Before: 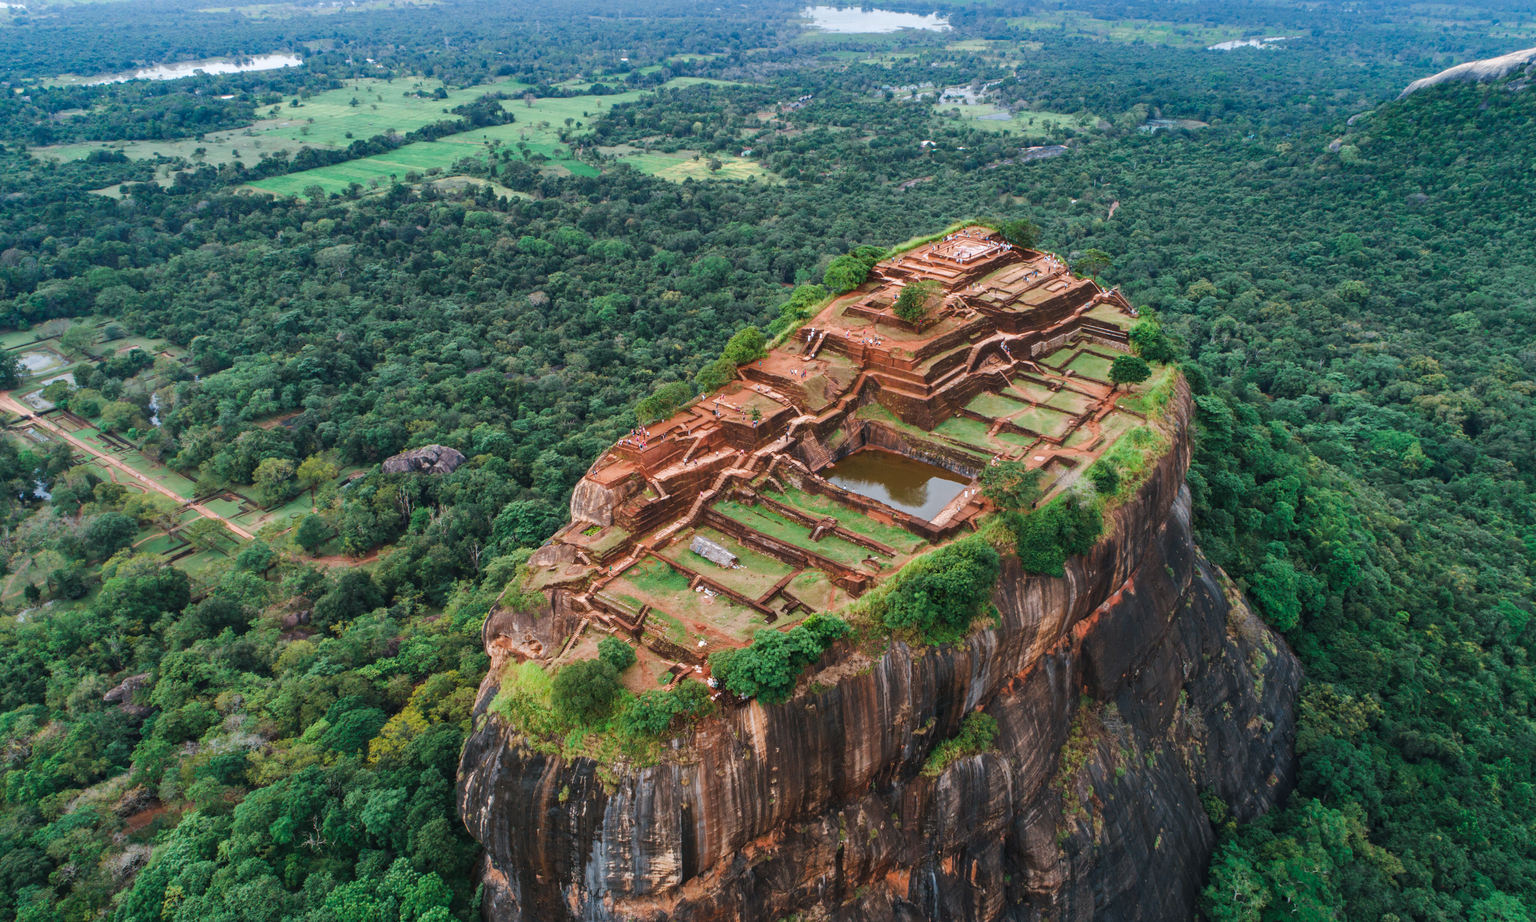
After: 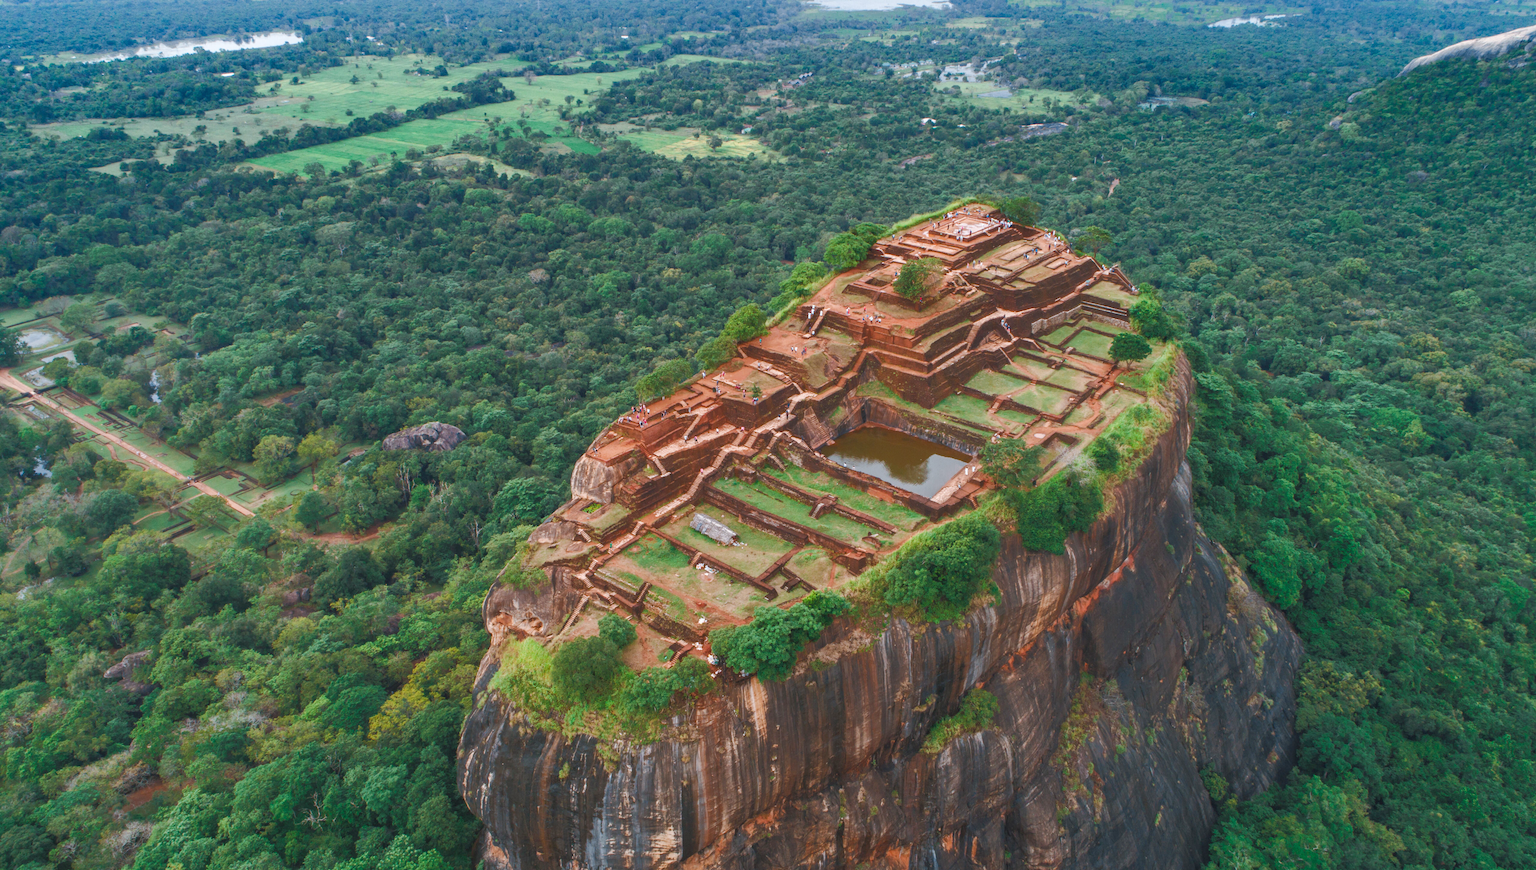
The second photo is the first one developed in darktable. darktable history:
rgb curve: curves: ch0 [(0, 0) (0.072, 0.166) (0.217, 0.293) (0.414, 0.42) (1, 1)], compensate middle gray true, preserve colors basic power
crop and rotate: top 2.479%, bottom 3.018%
